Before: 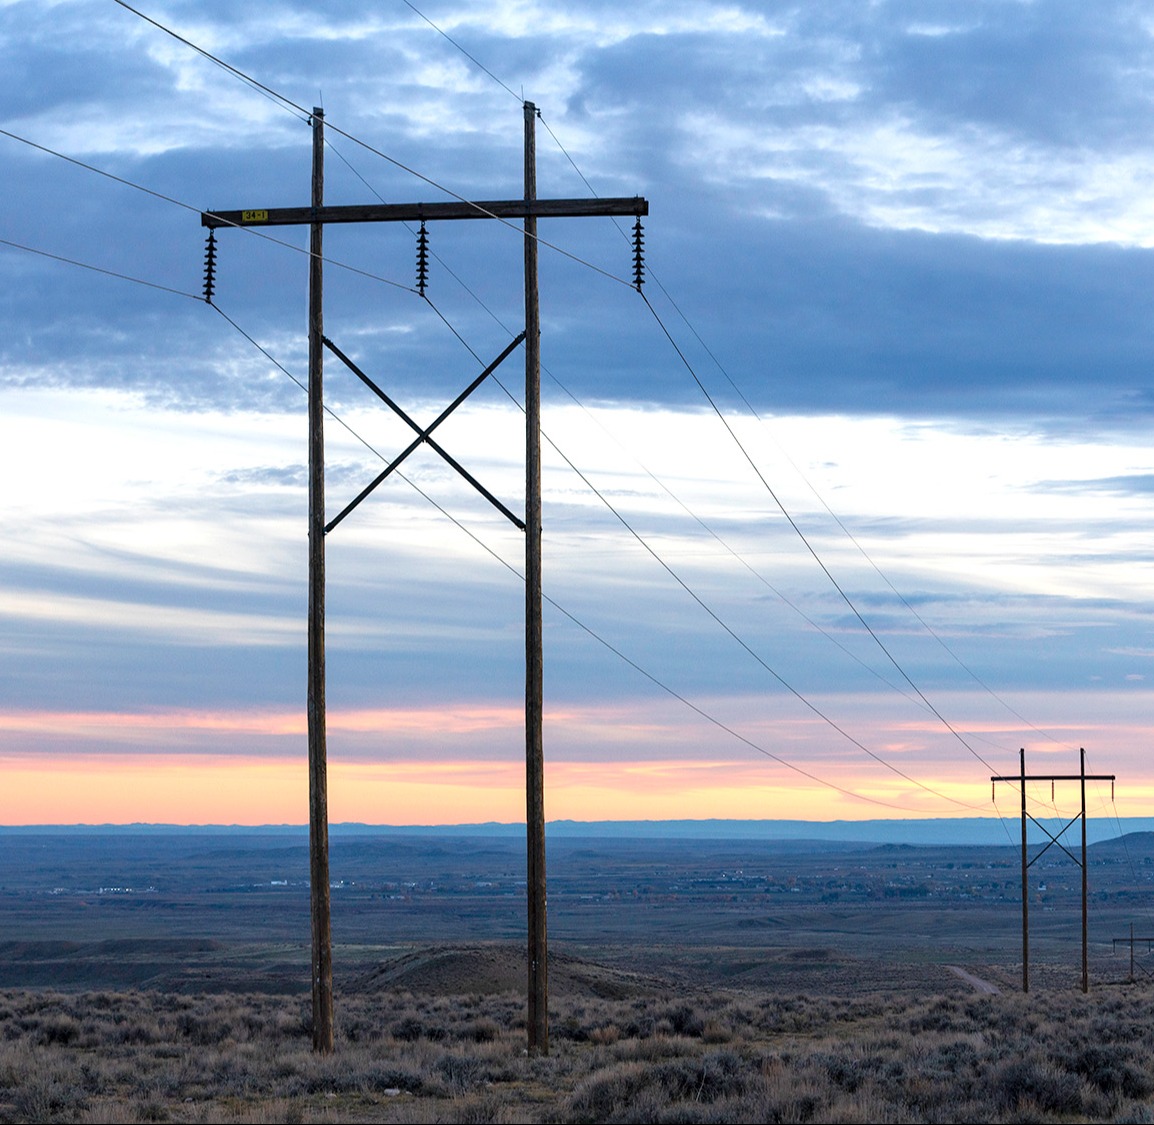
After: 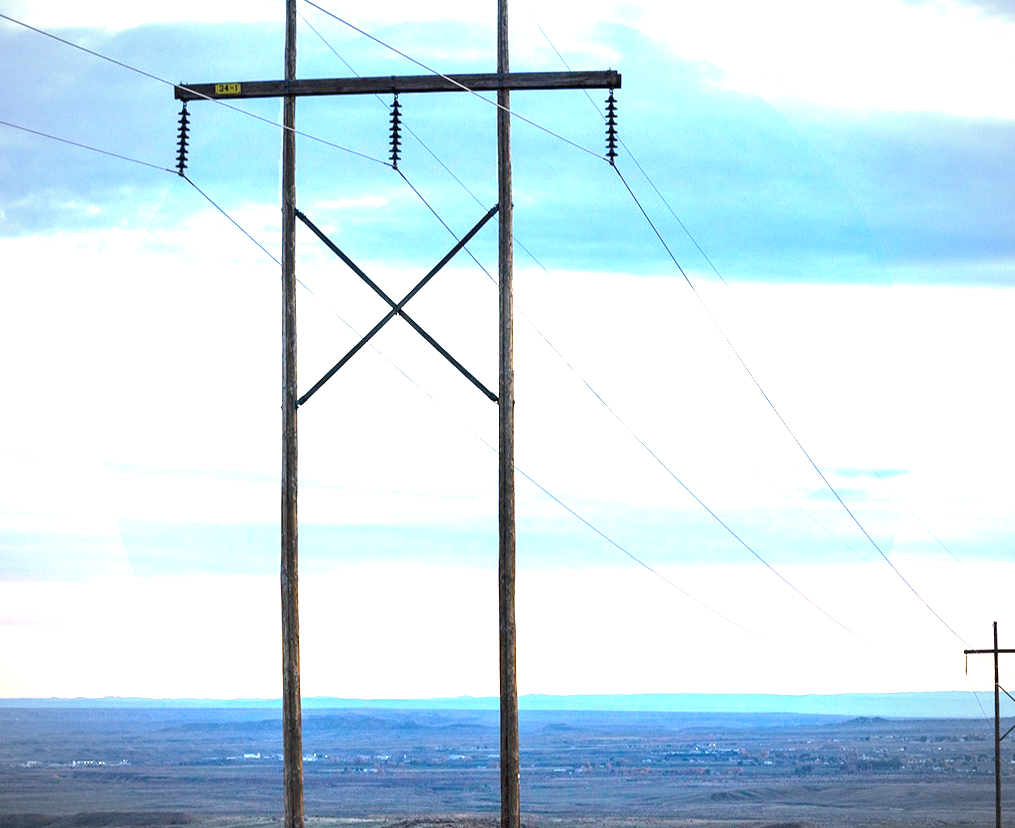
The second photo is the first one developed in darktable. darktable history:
crop and rotate: left 2.425%, top 11.305%, right 9.6%, bottom 15.08%
vignetting: unbound false
exposure: black level correction 0, exposure 1.7 EV, compensate exposure bias true, compensate highlight preservation false
